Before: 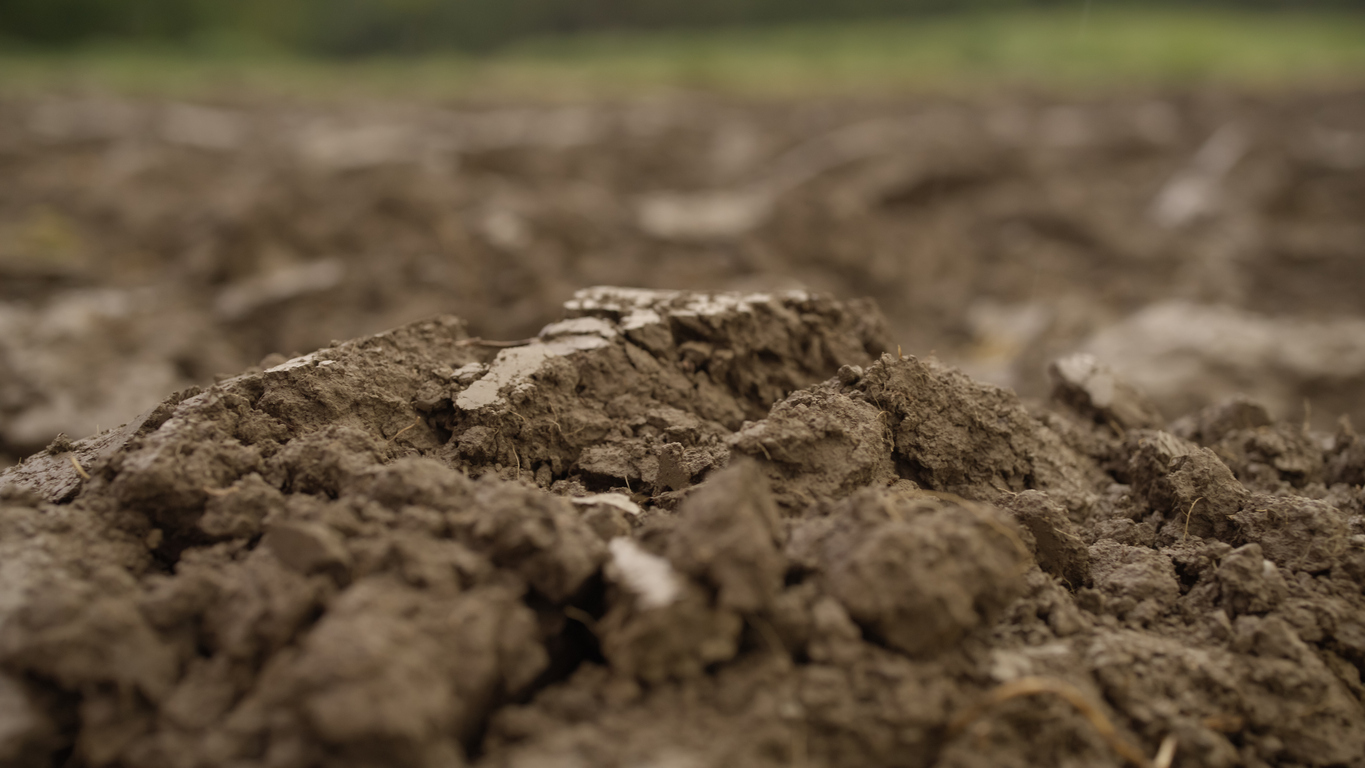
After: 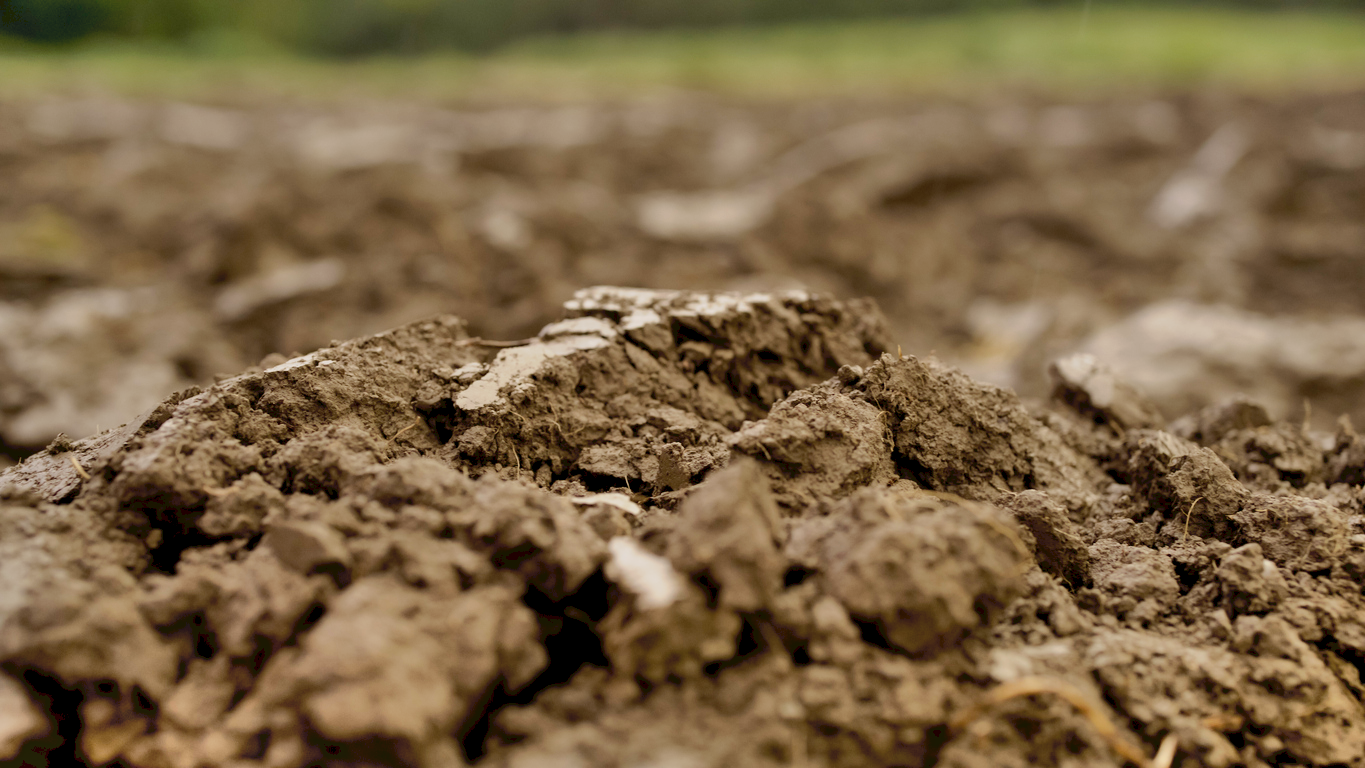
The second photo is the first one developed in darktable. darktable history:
shadows and highlights: shadows 75, highlights -25, soften with gaussian
exposure: black level correction 0.01, exposure 0.014 EV, compensate highlight preservation false
tone curve: curves: ch0 [(0, 0) (0.003, 0.059) (0.011, 0.059) (0.025, 0.057) (0.044, 0.055) (0.069, 0.057) (0.1, 0.083) (0.136, 0.128) (0.177, 0.185) (0.224, 0.242) (0.277, 0.308) (0.335, 0.383) (0.399, 0.468) (0.468, 0.547) (0.543, 0.632) (0.623, 0.71) (0.709, 0.801) (0.801, 0.859) (0.898, 0.922) (1, 1)], preserve colors none
